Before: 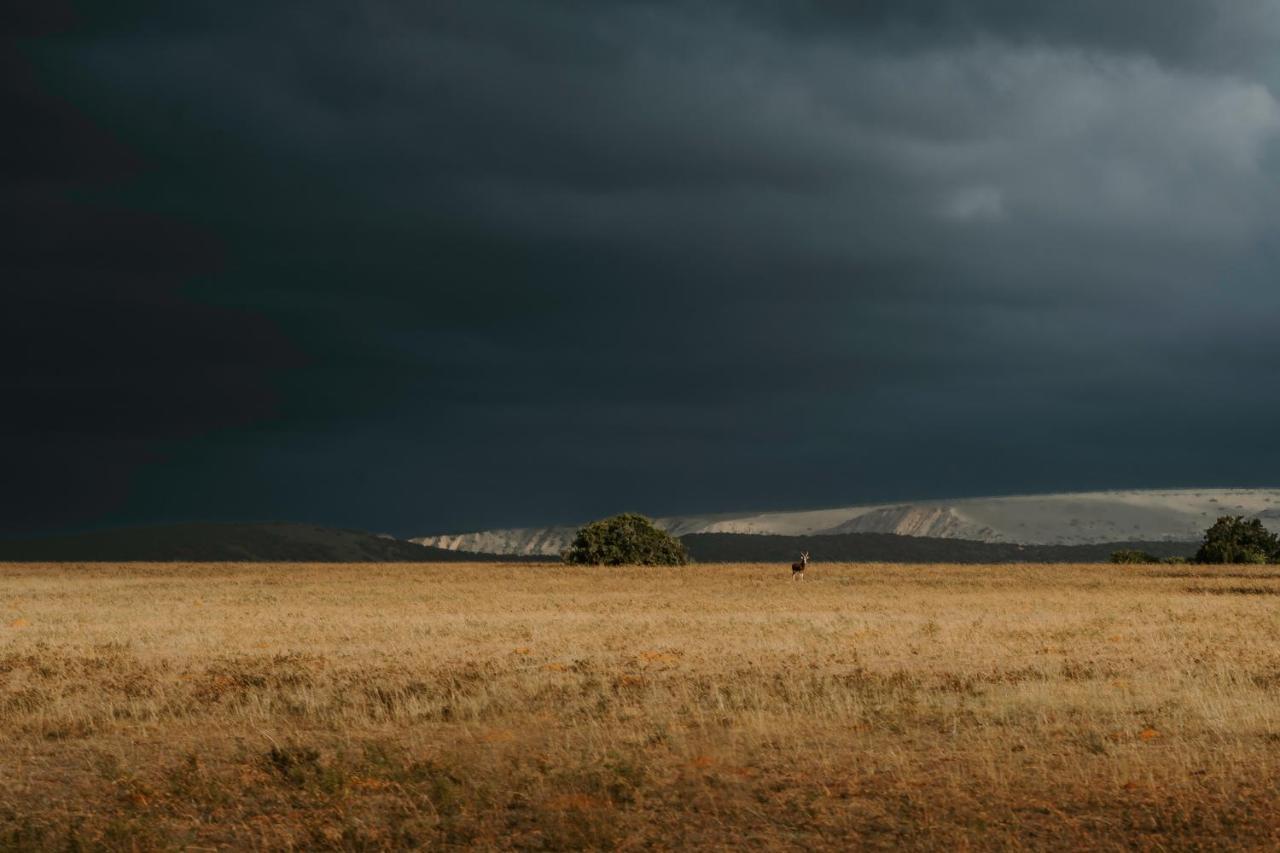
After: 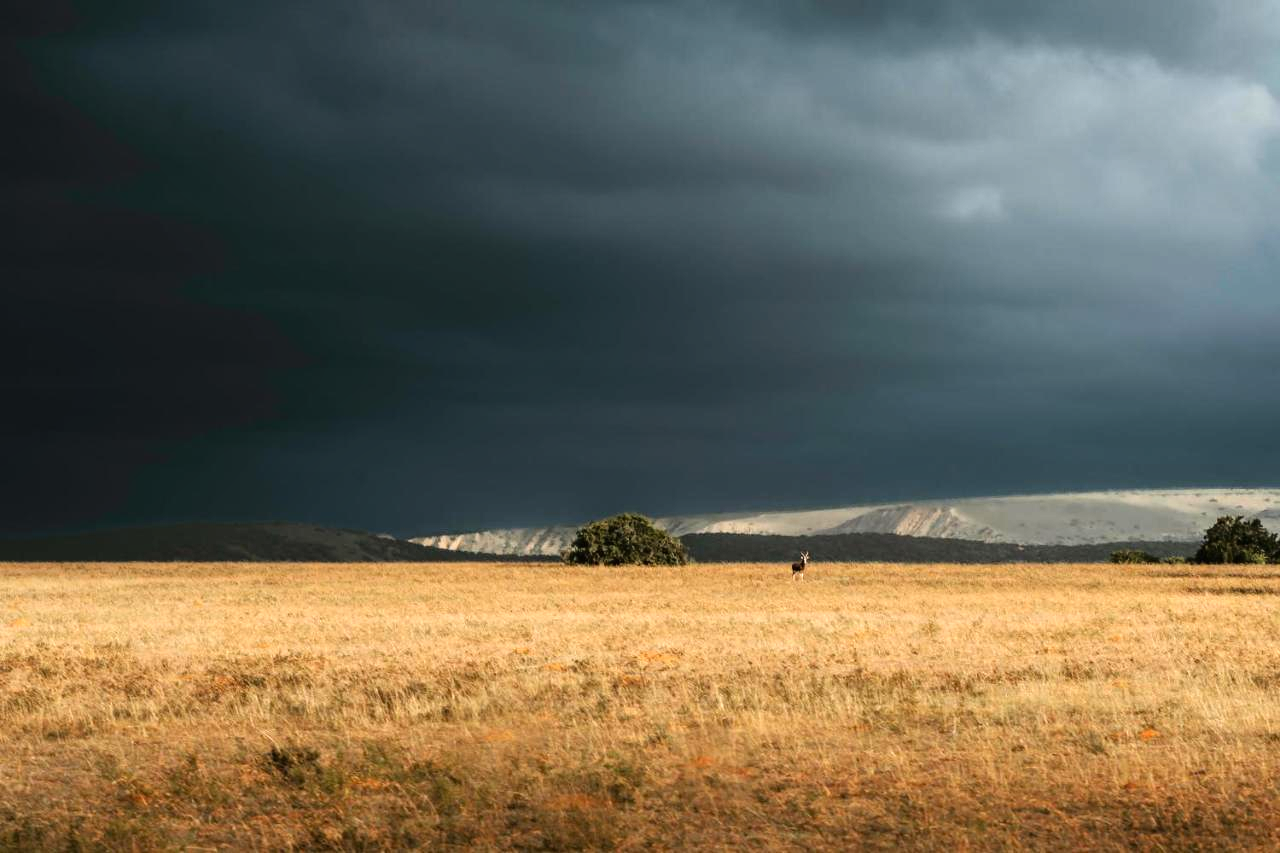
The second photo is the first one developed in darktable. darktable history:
tone equalizer: -7 EV 0.149 EV, -6 EV 0.611 EV, -5 EV 1.16 EV, -4 EV 1.33 EV, -3 EV 1.18 EV, -2 EV 0.6 EV, -1 EV 0.152 EV, smoothing diameter 2.23%, edges refinement/feathering 20.38, mask exposure compensation -1.57 EV, filter diffusion 5
